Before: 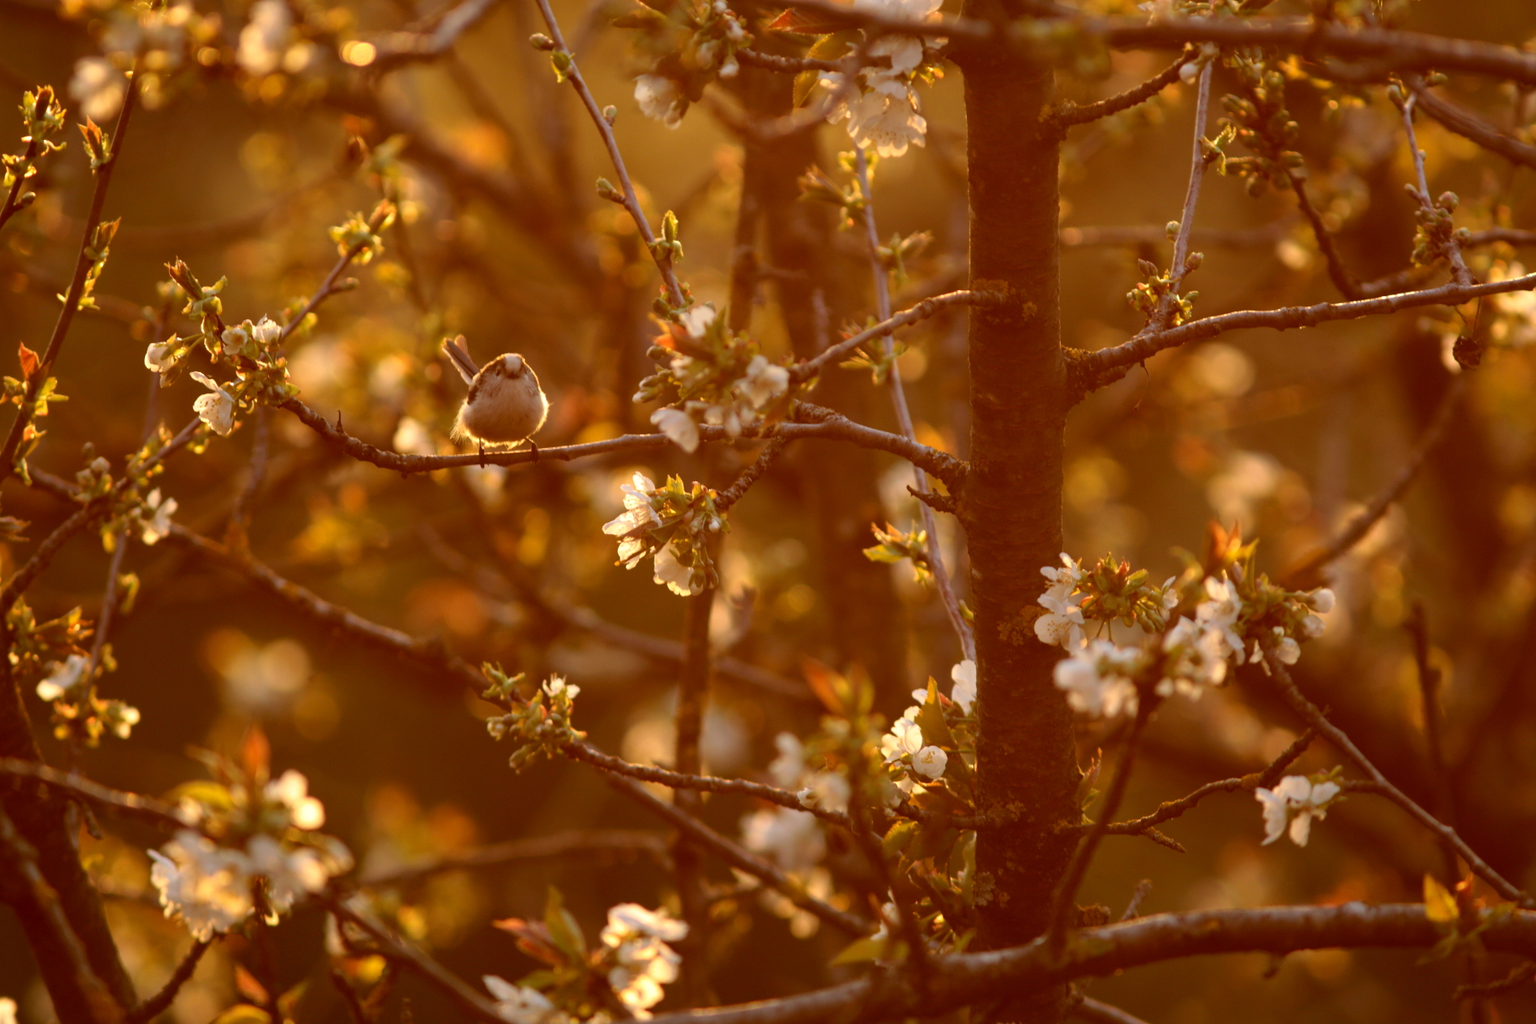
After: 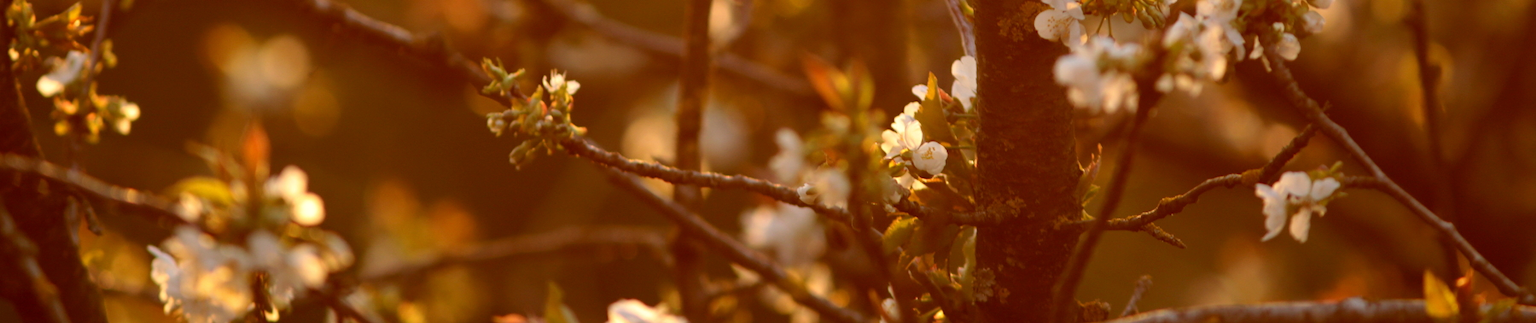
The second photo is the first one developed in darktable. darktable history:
tone equalizer: edges refinement/feathering 500, mask exposure compensation -1.57 EV, preserve details no
crop and rotate: top 59.027%, bottom 9.363%
